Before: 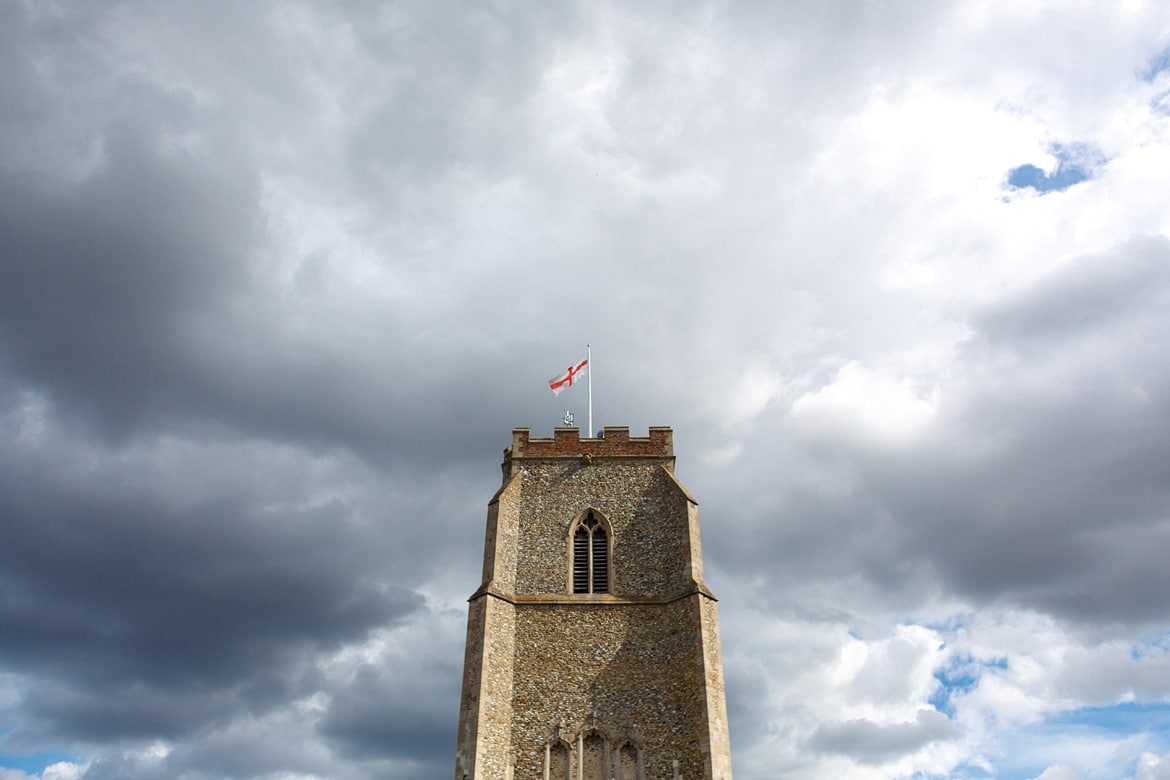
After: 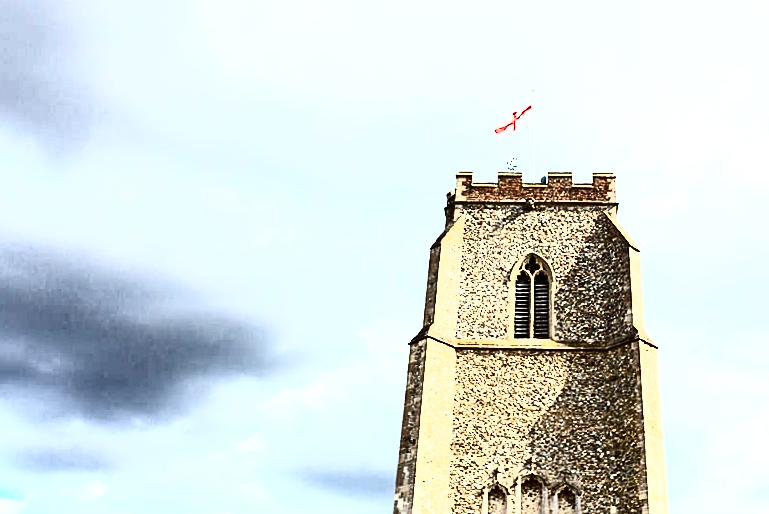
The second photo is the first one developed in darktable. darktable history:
shadows and highlights: shadows 33.95, highlights -34.9, soften with gaussian
crop and rotate: angle -0.957°, left 3.698%, top 32.33%, right 28.891%
exposure: black level correction 0, exposure 1.101 EV, compensate highlight preservation false
tone curve: curves: ch0 [(0, 0) (0.003, 0) (0.011, 0.001) (0.025, 0.003) (0.044, 0.003) (0.069, 0.006) (0.1, 0.009) (0.136, 0.014) (0.177, 0.029) (0.224, 0.061) (0.277, 0.127) (0.335, 0.218) (0.399, 0.38) (0.468, 0.588) (0.543, 0.809) (0.623, 0.947) (0.709, 0.987) (0.801, 0.99) (0.898, 0.99) (1, 1)], color space Lab, independent channels, preserve colors none
sharpen: on, module defaults
